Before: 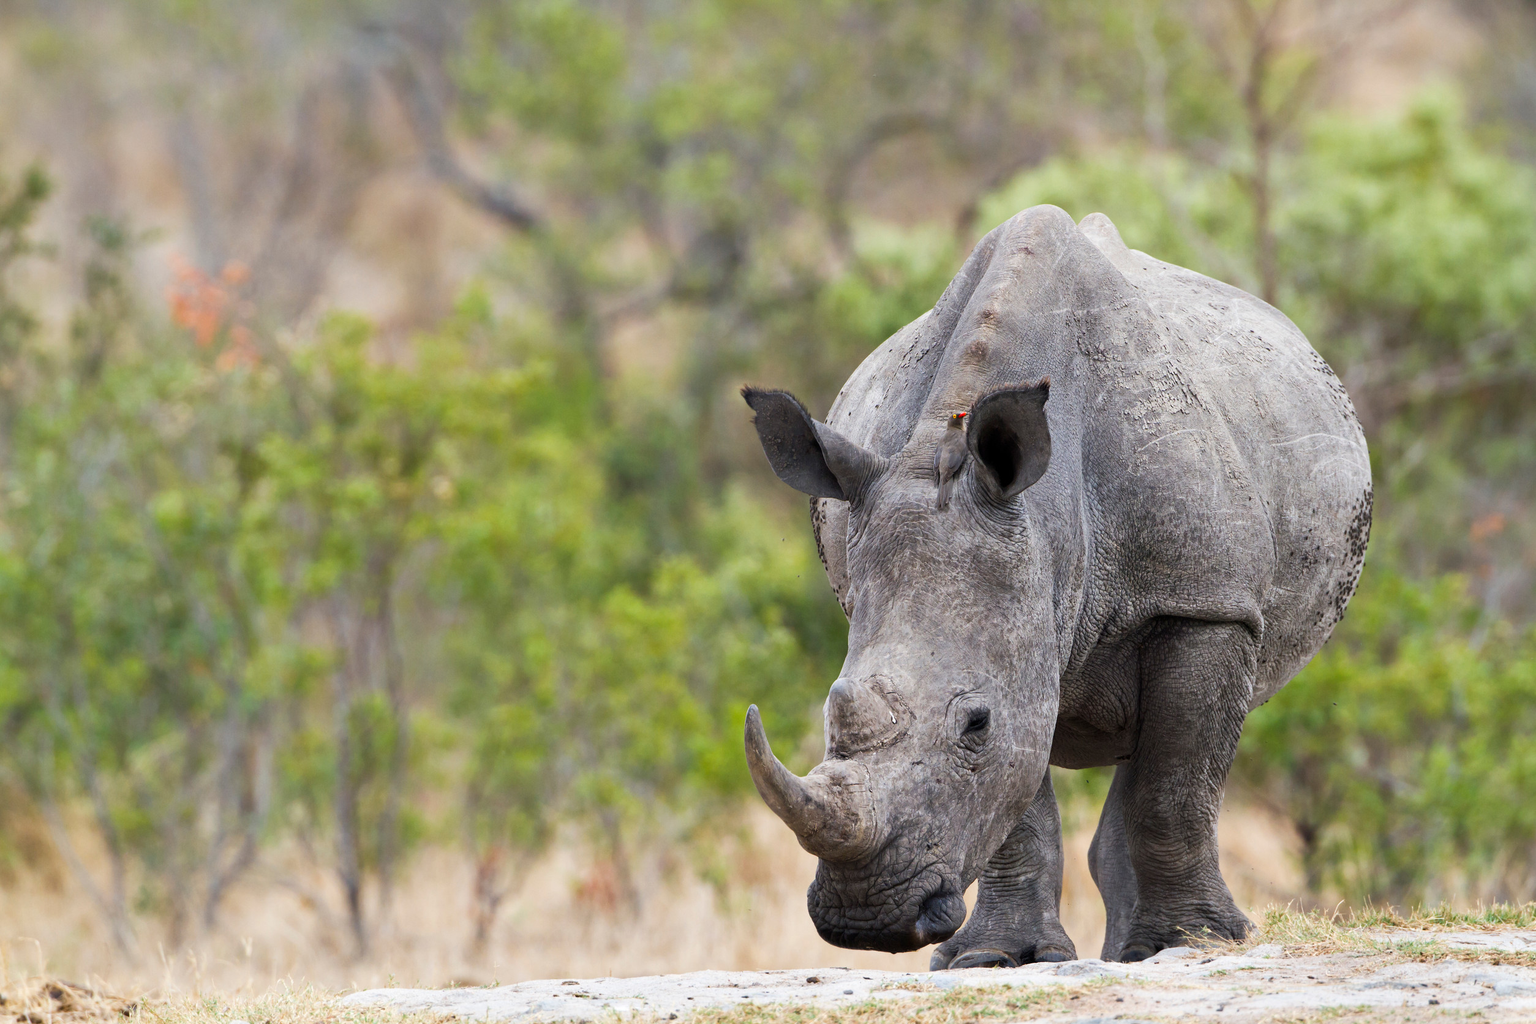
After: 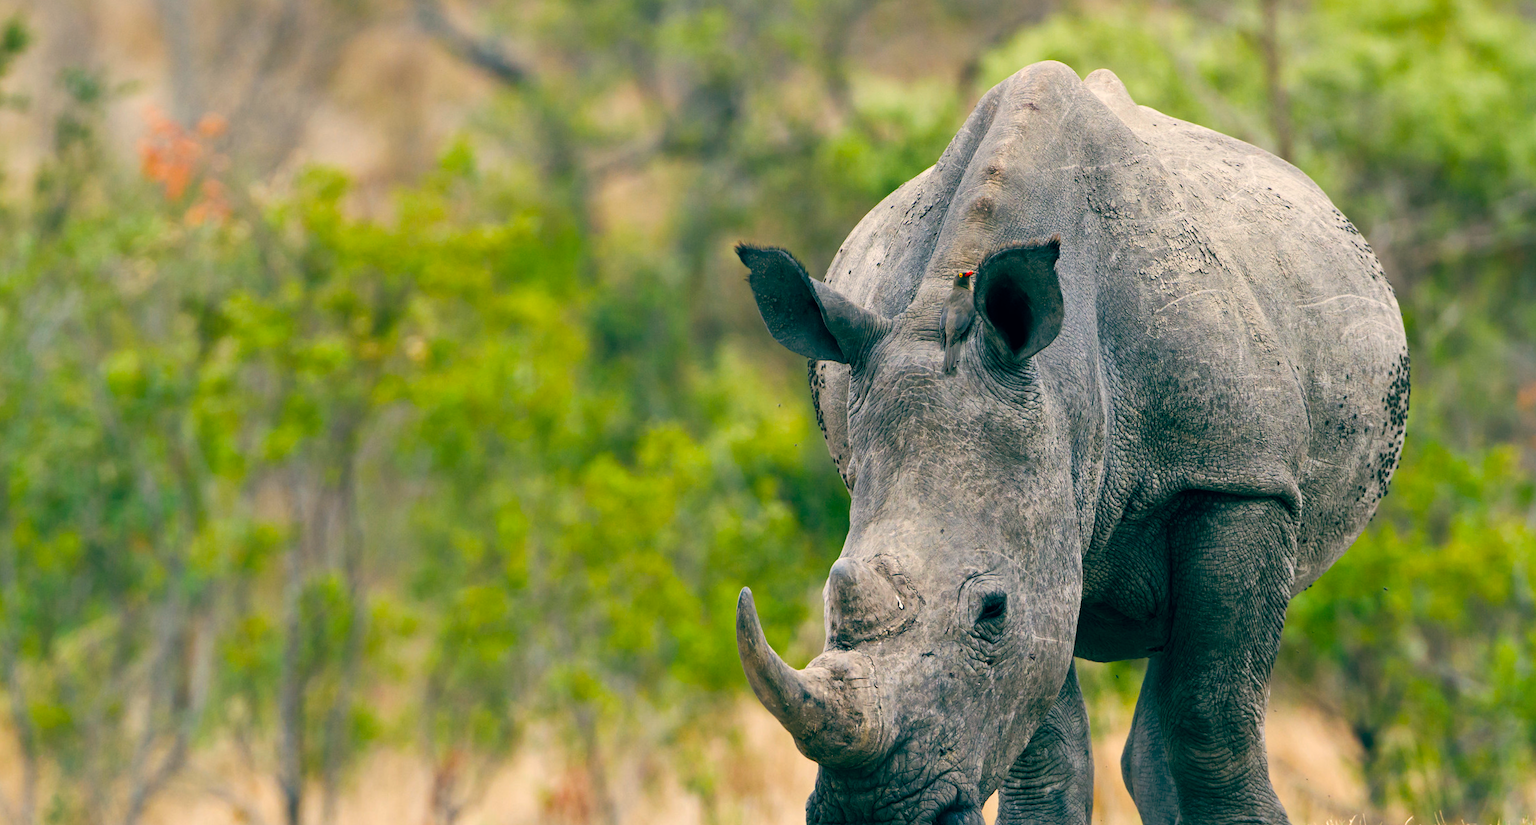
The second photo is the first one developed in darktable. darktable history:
exposure: black level correction 0.009, exposure 0.014 EV, compensate highlight preservation false
rotate and perspective: rotation 0.215°, lens shift (vertical) -0.139, crop left 0.069, crop right 0.939, crop top 0.002, crop bottom 0.996
color balance: lift [1.005, 0.99, 1.007, 1.01], gamma [1, 0.979, 1.011, 1.021], gain [0.923, 1.098, 1.025, 0.902], input saturation 90.45%, contrast 7.73%, output saturation 105.91%
color balance rgb: perceptual saturation grading › global saturation 34.05%, global vibrance 5.56%
crop and rotate: top 12.5%, bottom 12.5%
